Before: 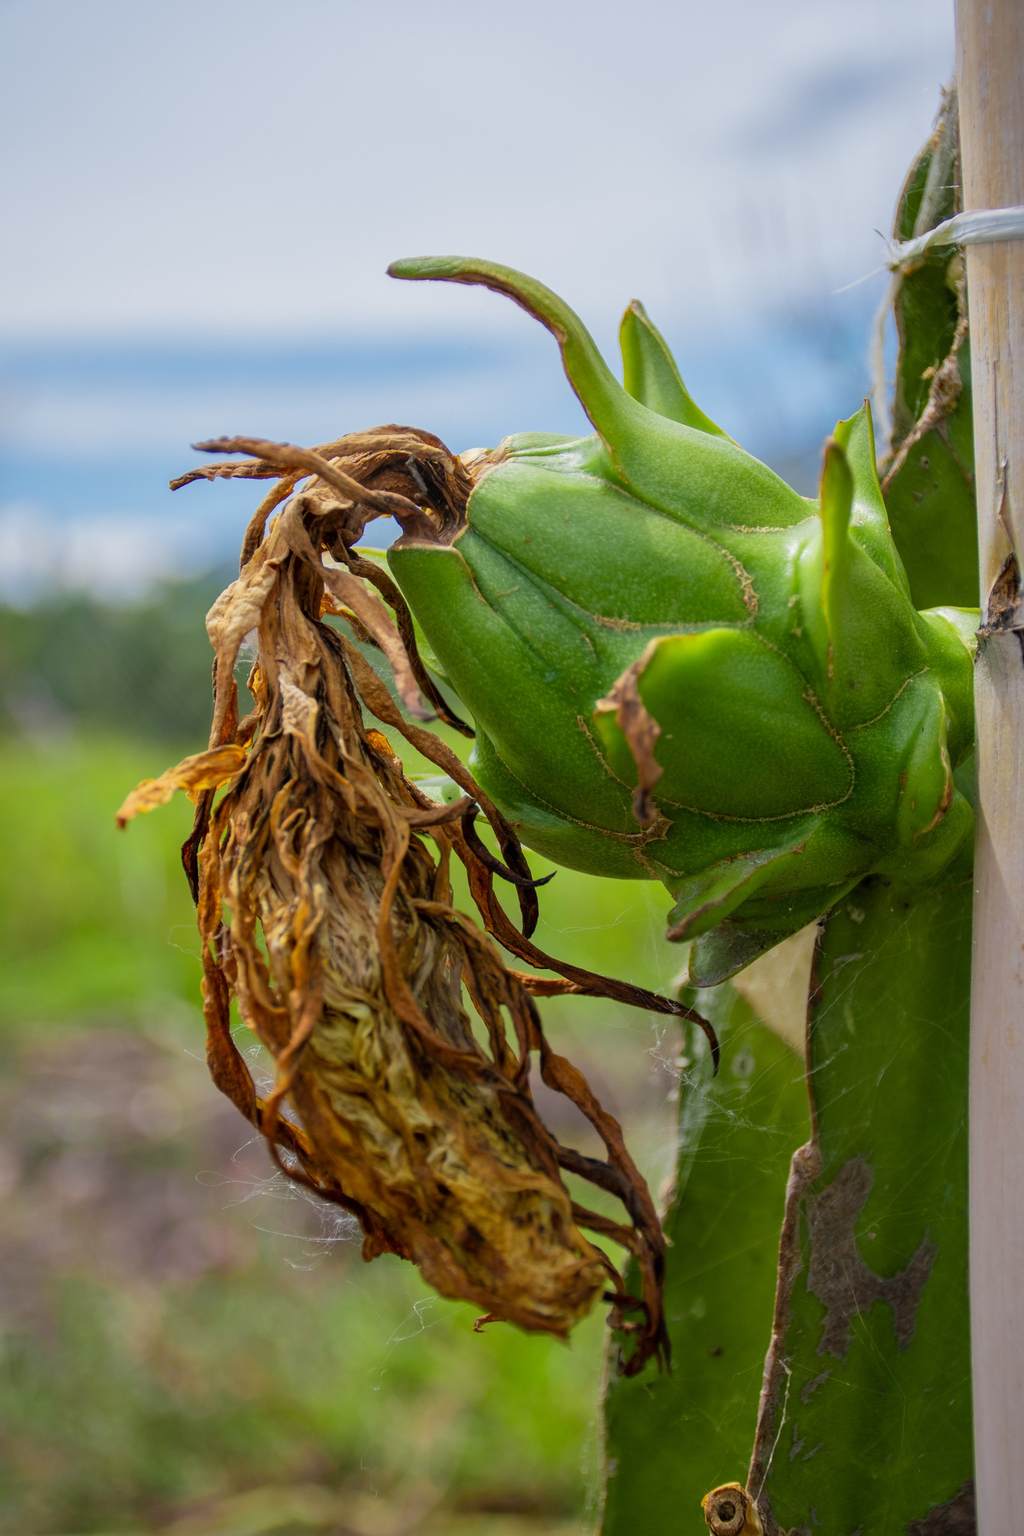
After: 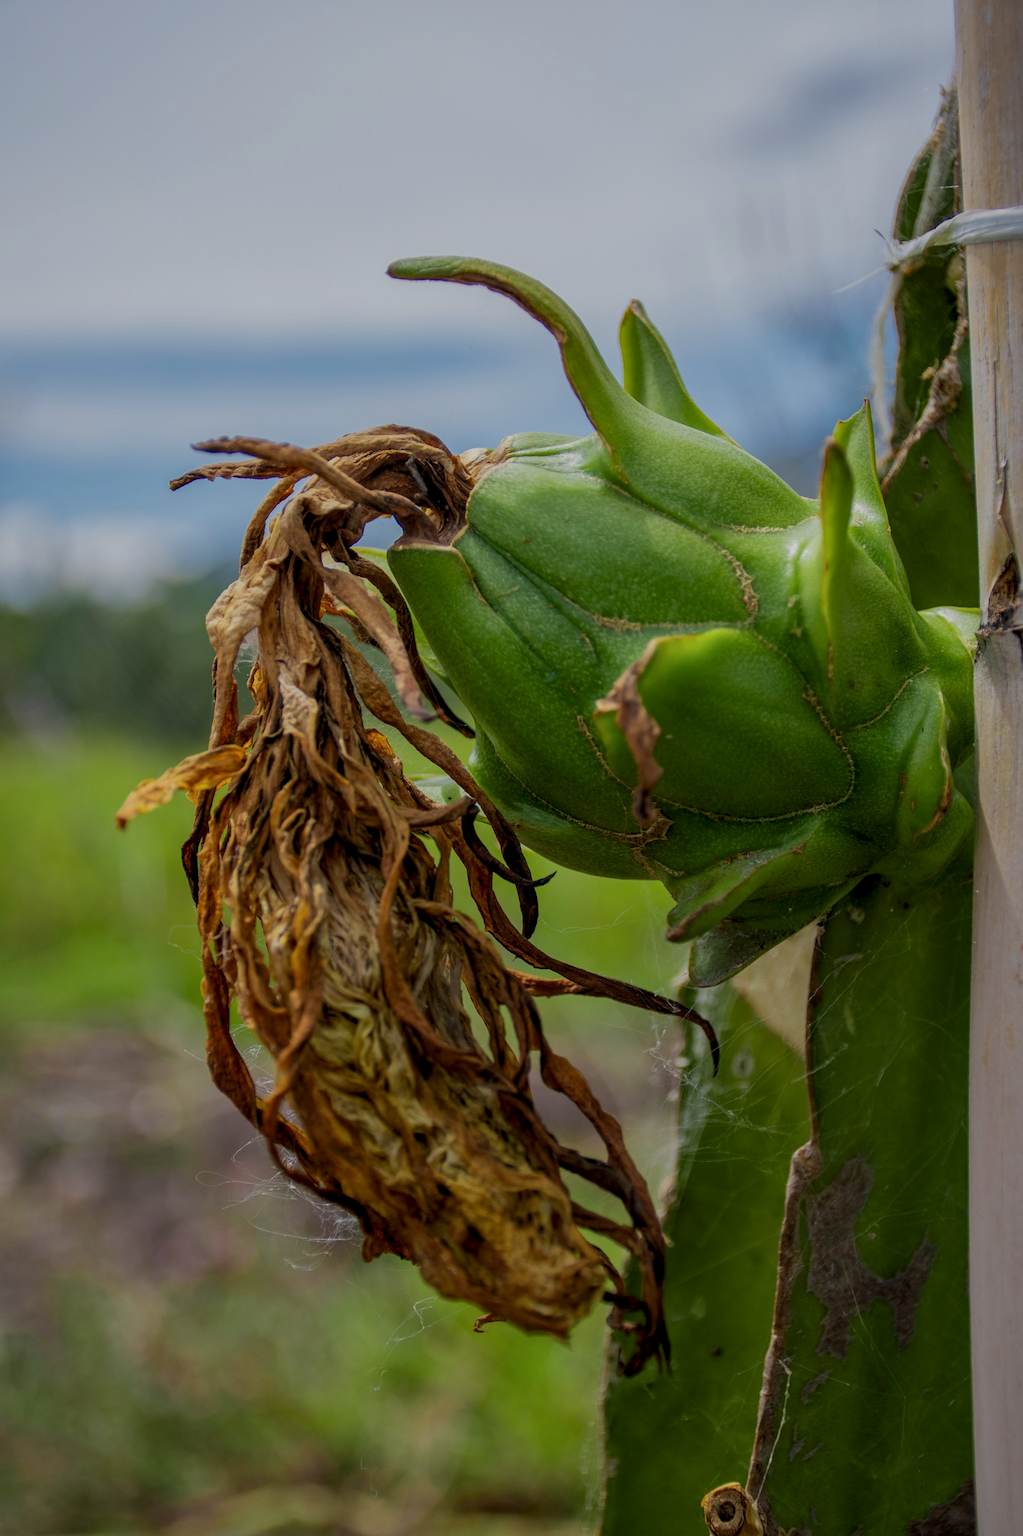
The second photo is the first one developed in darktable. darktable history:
exposure: black level correction 0, exposure -0.721 EV, compensate highlight preservation false
local contrast: on, module defaults
tone equalizer: on, module defaults
